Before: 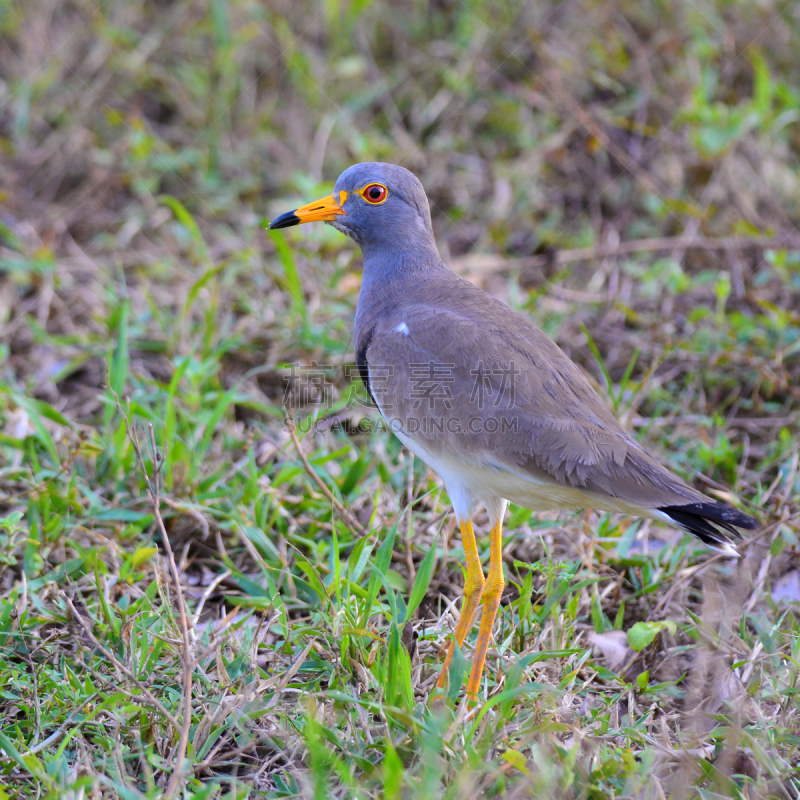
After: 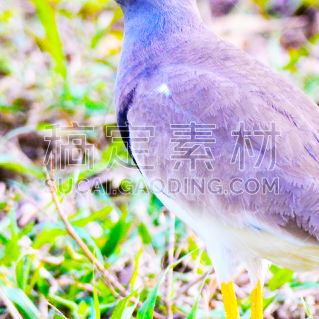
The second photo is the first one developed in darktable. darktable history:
base curve: curves: ch0 [(0, 0) (0.007, 0.004) (0.027, 0.03) (0.046, 0.07) (0.207, 0.54) (0.442, 0.872) (0.673, 0.972) (1, 1)], preserve colors none
crop: left 30%, top 30%, right 30%, bottom 30%
color balance rgb: linear chroma grading › global chroma 15%, perceptual saturation grading › global saturation 30%
white balance: red 1, blue 1
